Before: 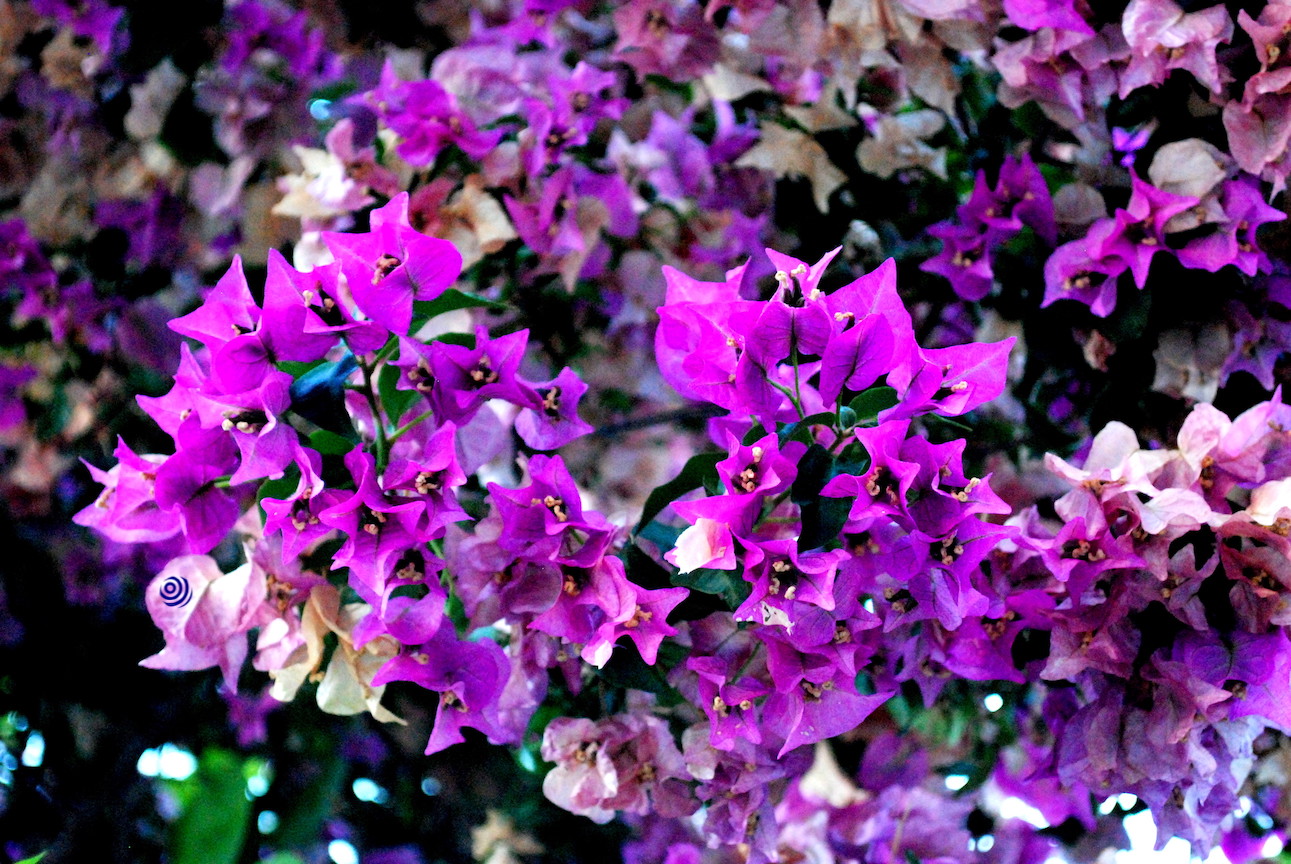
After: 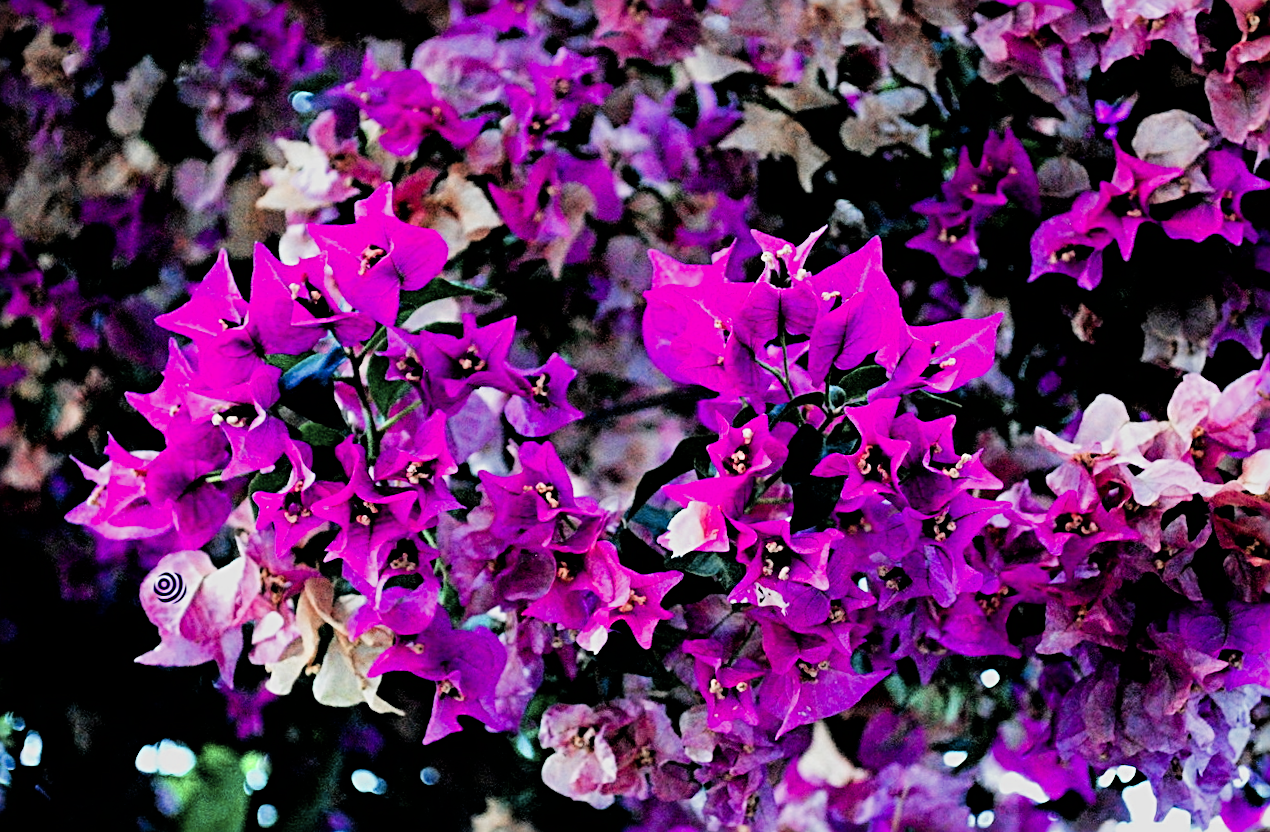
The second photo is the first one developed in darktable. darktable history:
sharpen: radius 3.025, amount 0.757
color zones: curves: ch0 [(0, 0.473) (0.001, 0.473) (0.226, 0.548) (0.4, 0.589) (0.525, 0.54) (0.728, 0.403) (0.999, 0.473) (1, 0.473)]; ch1 [(0, 0.619) (0.001, 0.619) (0.234, 0.388) (0.4, 0.372) (0.528, 0.422) (0.732, 0.53) (0.999, 0.619) (1, 0.619)]; ch2 [(0, 0.547) (0.001, 0.547) (0.226, 0.45) (0.4, 0.525) (0.525, 0.585) (0.8, 0.511) (0.999, 0.547) (1, 0.547)]
exposure: black level correction 0, compensate exposure bias true, compensate highlight preservation false
rotate and perspective: rotation -1.42°, crop left 0.016, crop right 0.984, crop top 0.035, crop bottom 0.965
filmic rgb: black relative exposure -5 EV, hardness 2.88, contrast 1.3, highlights saturation mix -30%
